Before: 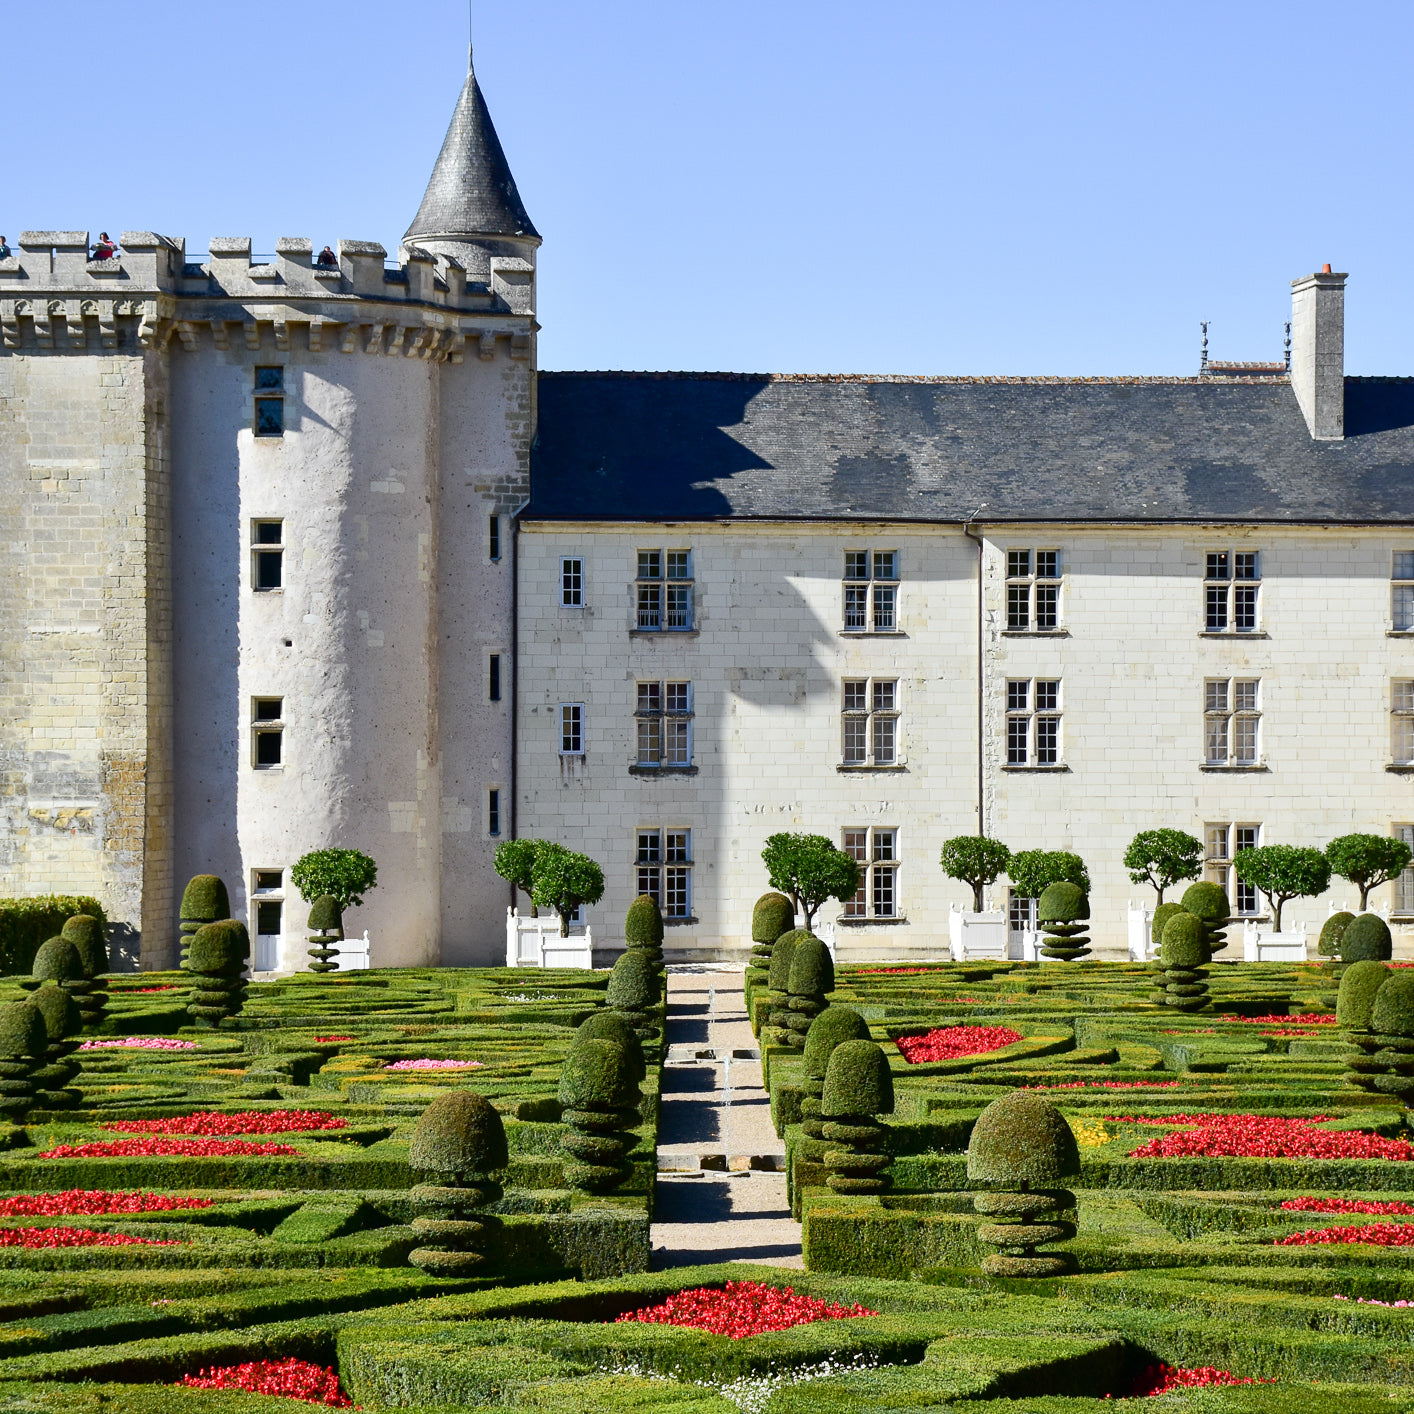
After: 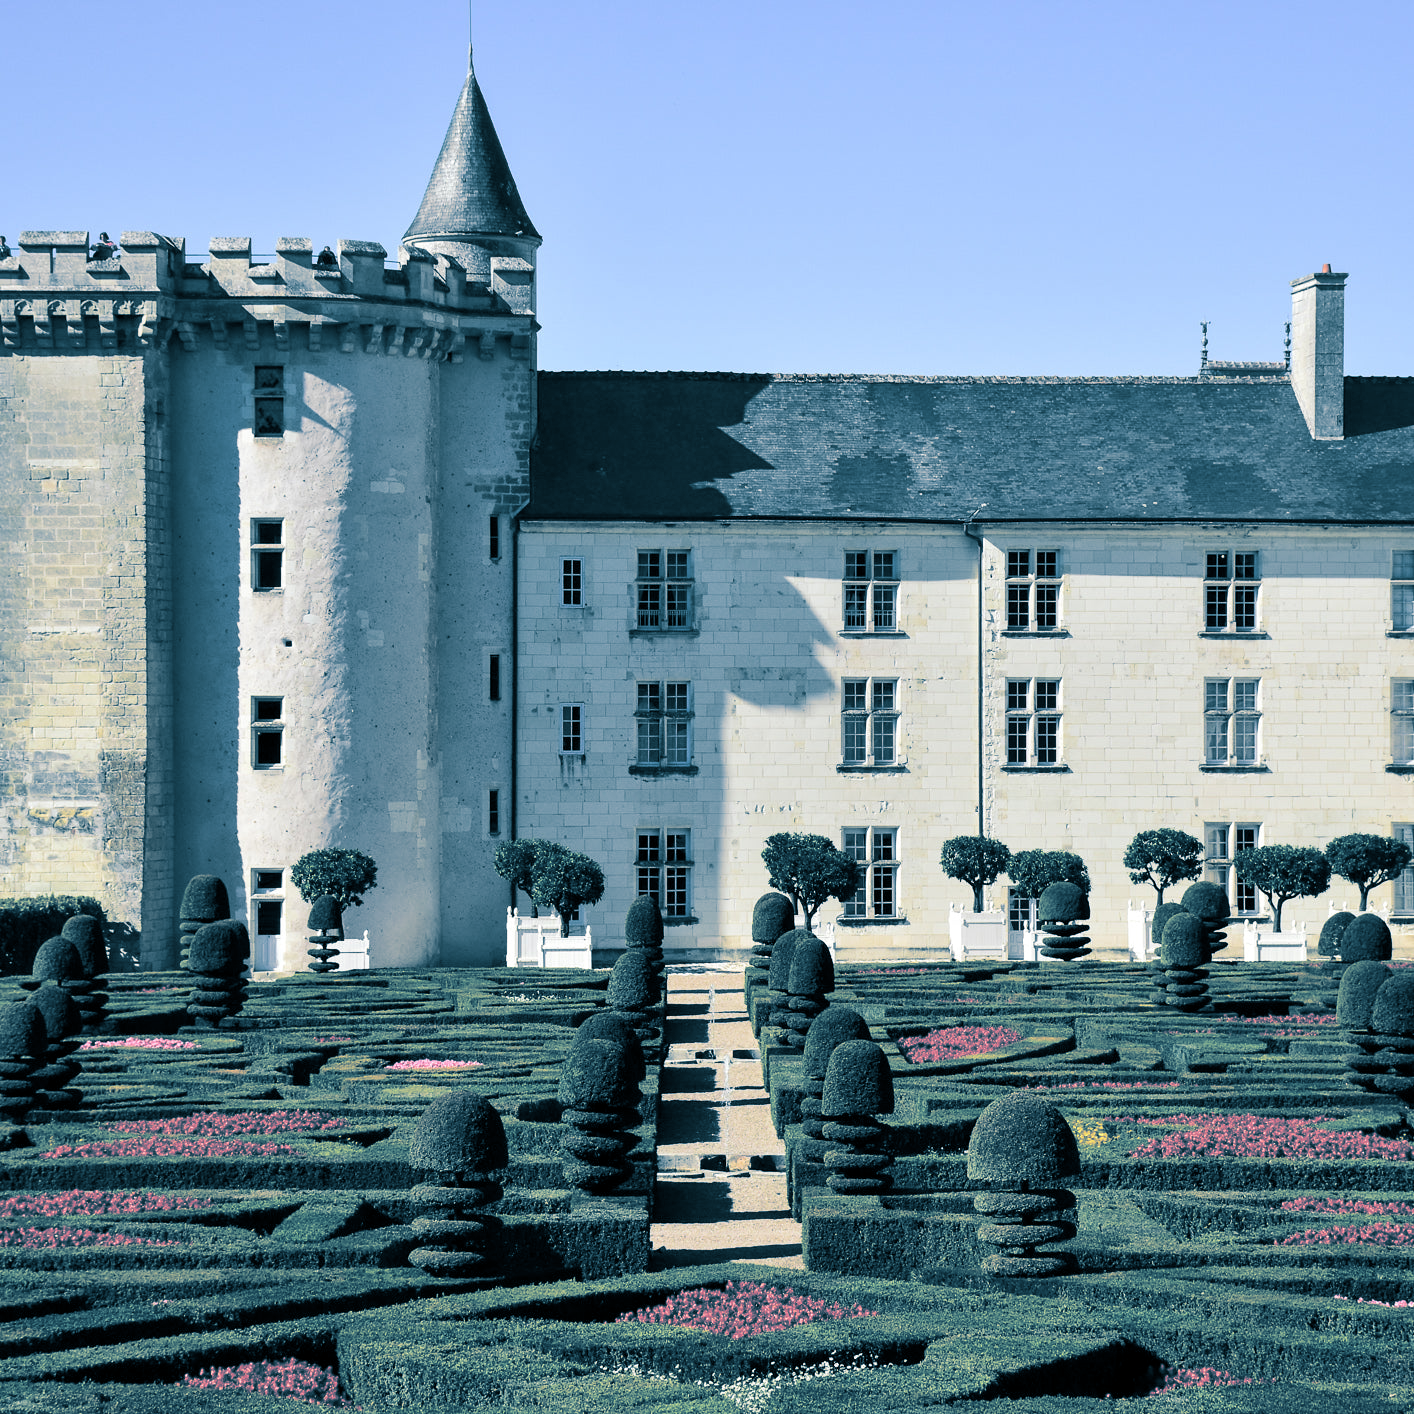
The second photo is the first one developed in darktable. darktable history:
split-toning: shadows › hue 212.4°, balance -70
rotate and perspective: automatic cropping off
exposure: black level correction 0.001, compensate highlight preservation false
